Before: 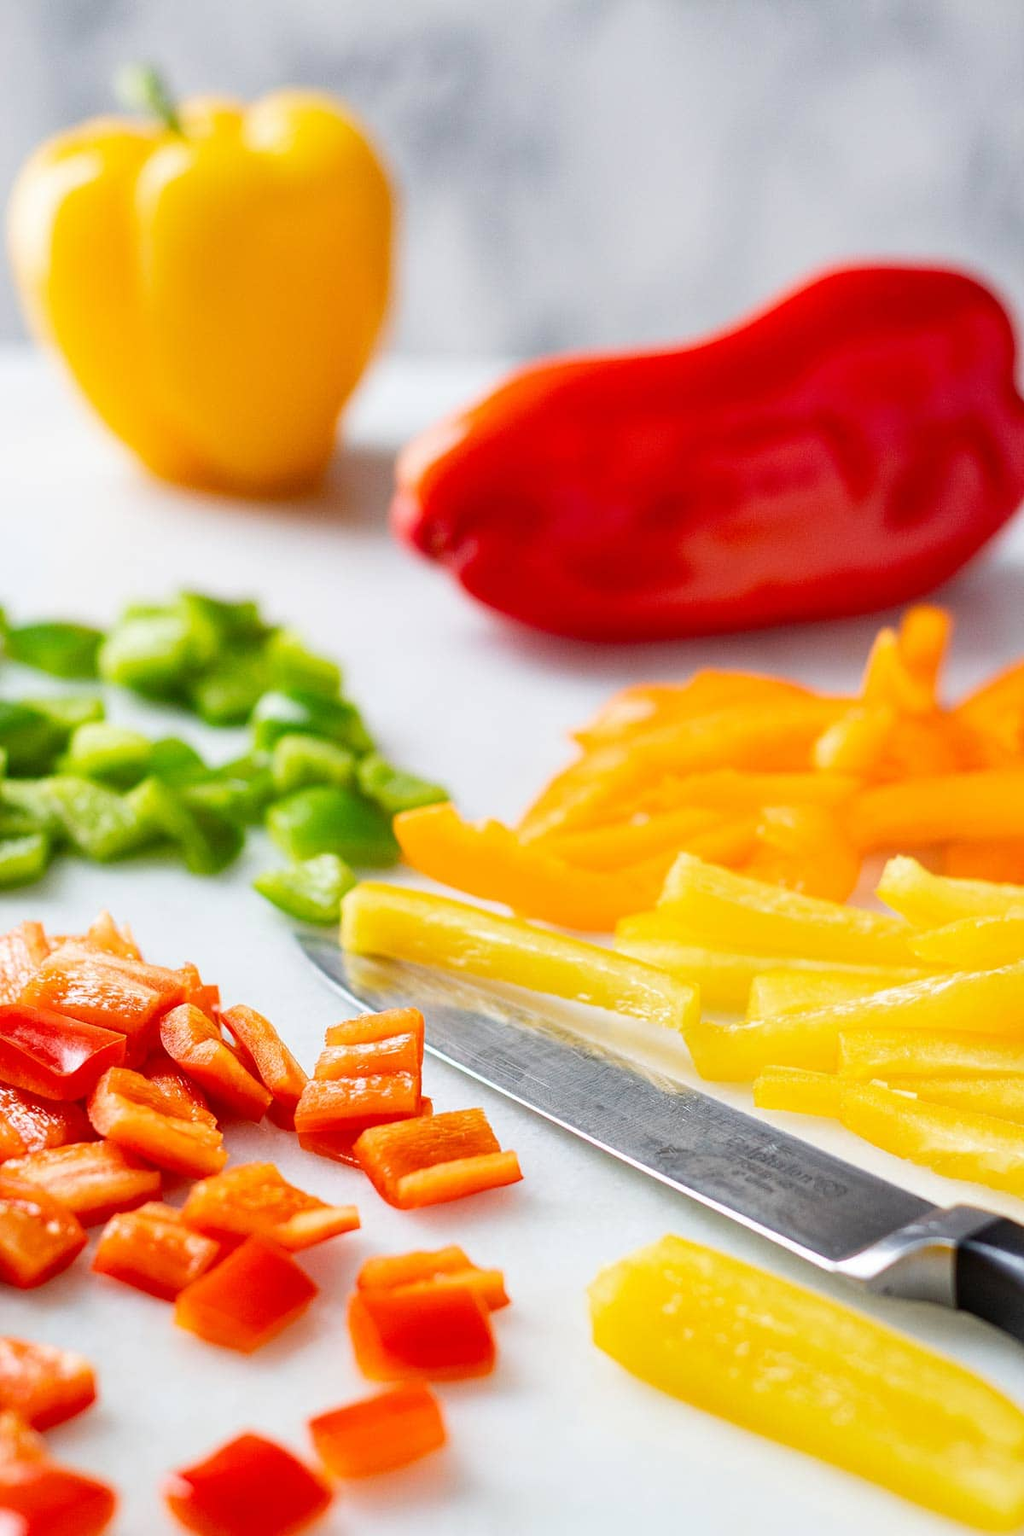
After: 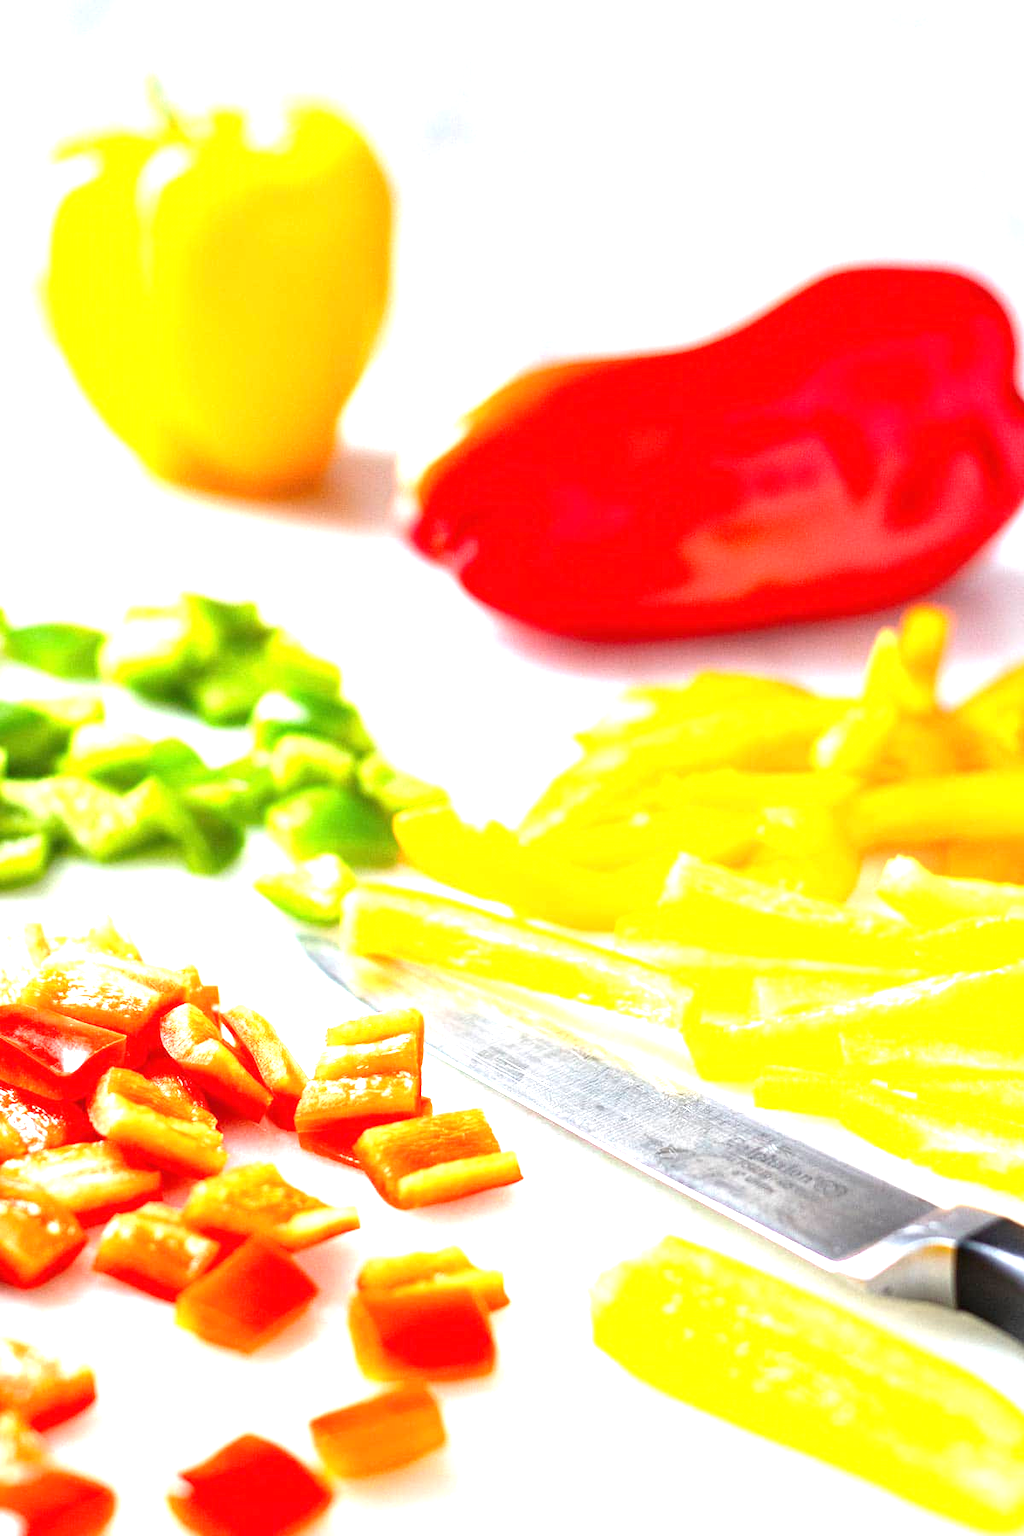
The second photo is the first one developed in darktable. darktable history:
exposure: black level correction 0, exposure 1.374 EV, compensate highlight preservation false
